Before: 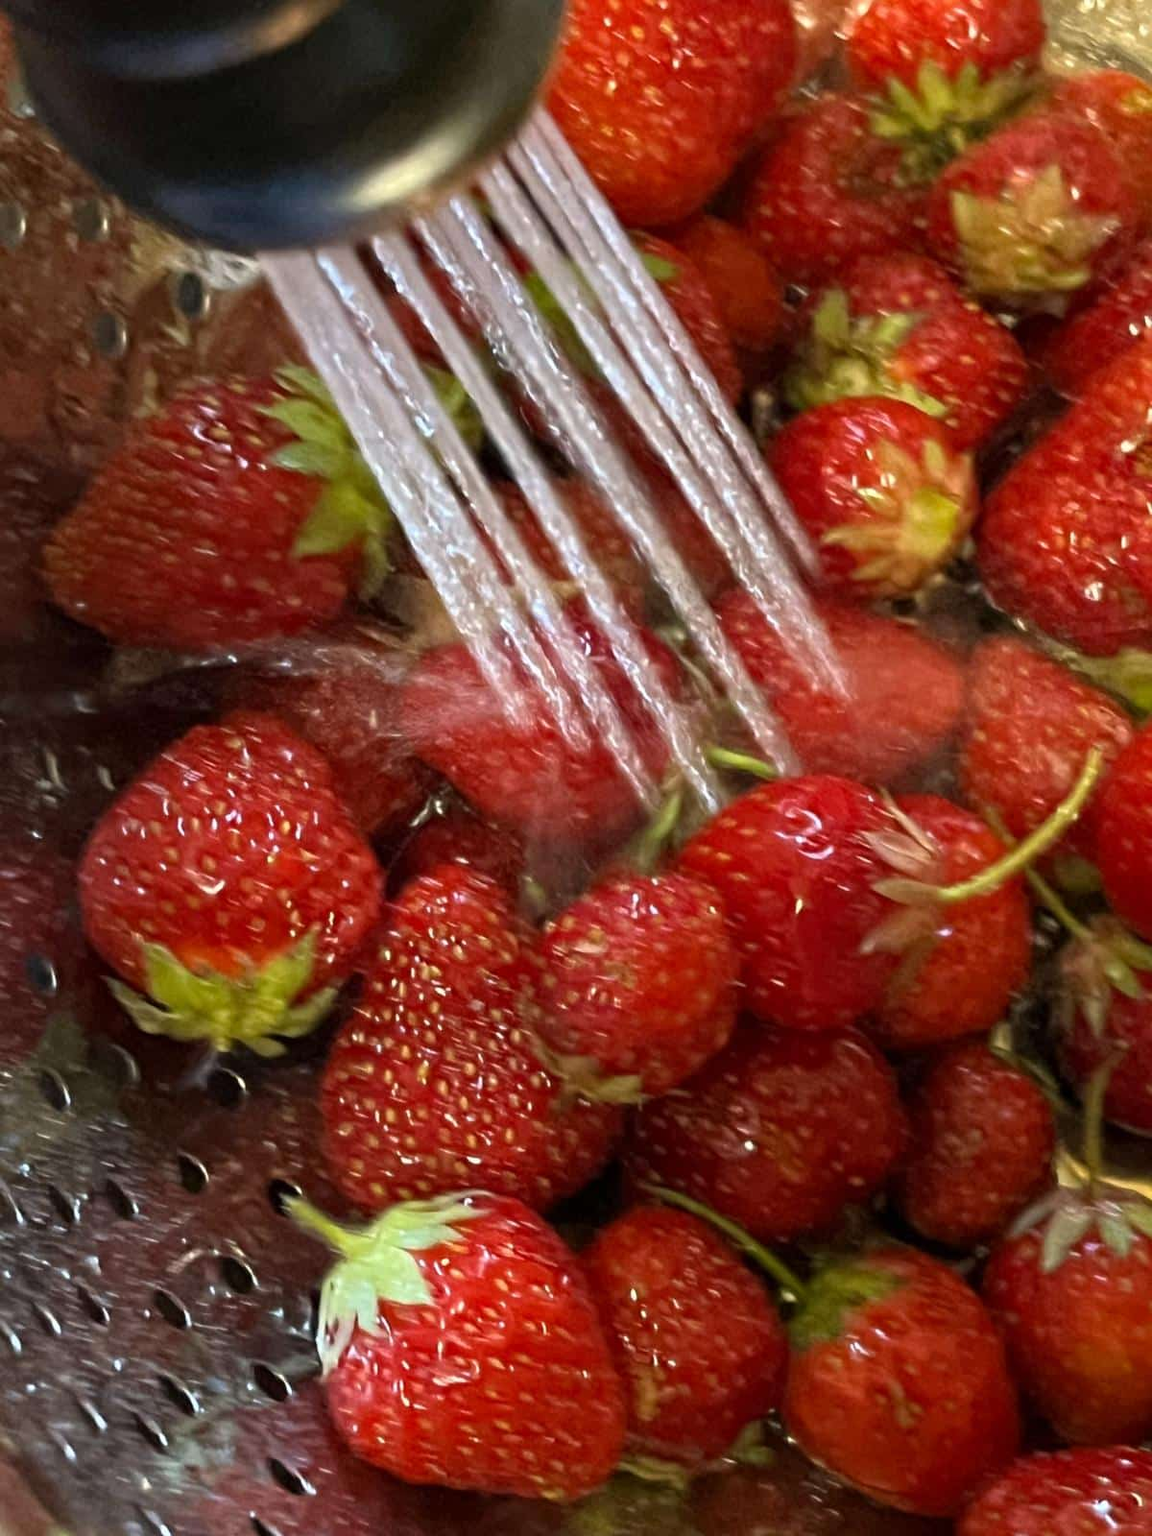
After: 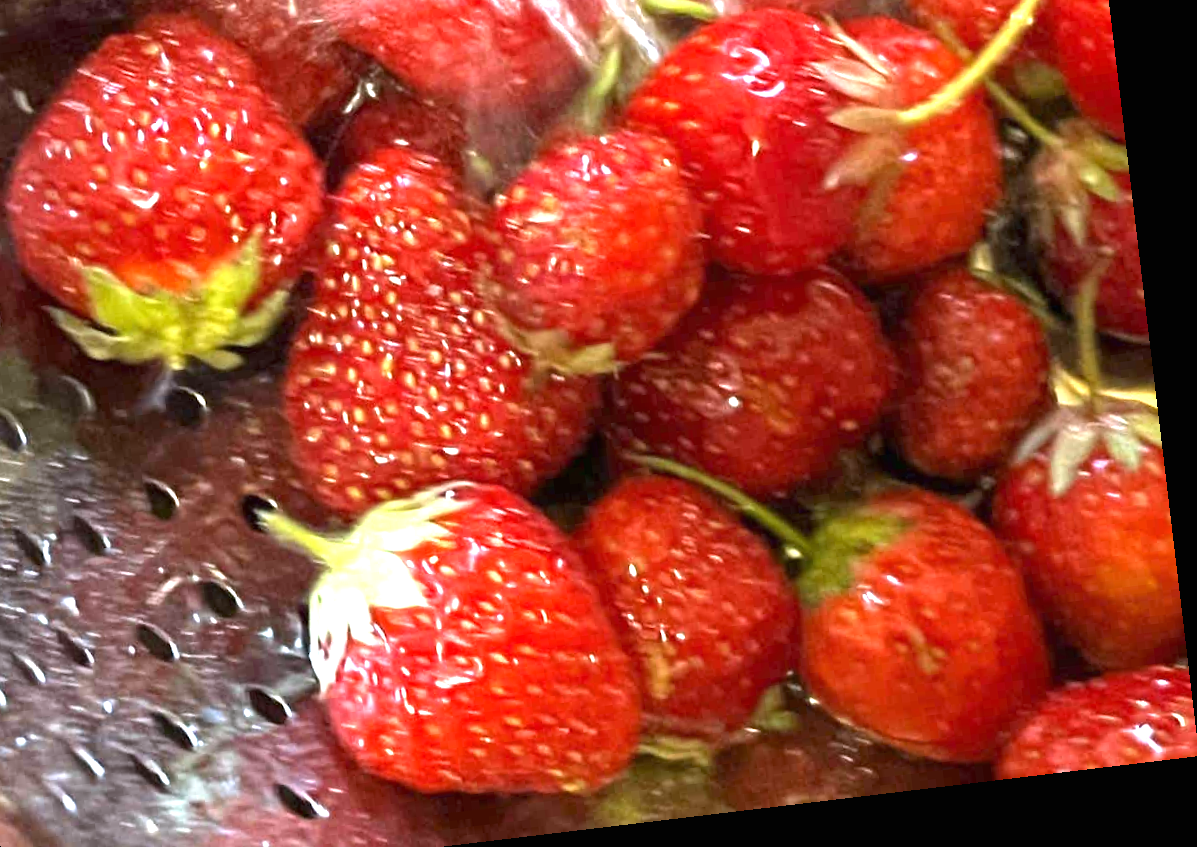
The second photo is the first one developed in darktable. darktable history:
rotate and perspective: rotation -6.83°, automatic cropping off
exposure: black level correction 0, exposure 1.45 EV, compensate exposure bias true, compensate highlight preservation false
crop and rotate: left 13.306%, top 48.129%, bottom 2.928%
white balance: red 0.984, blue 1.059
